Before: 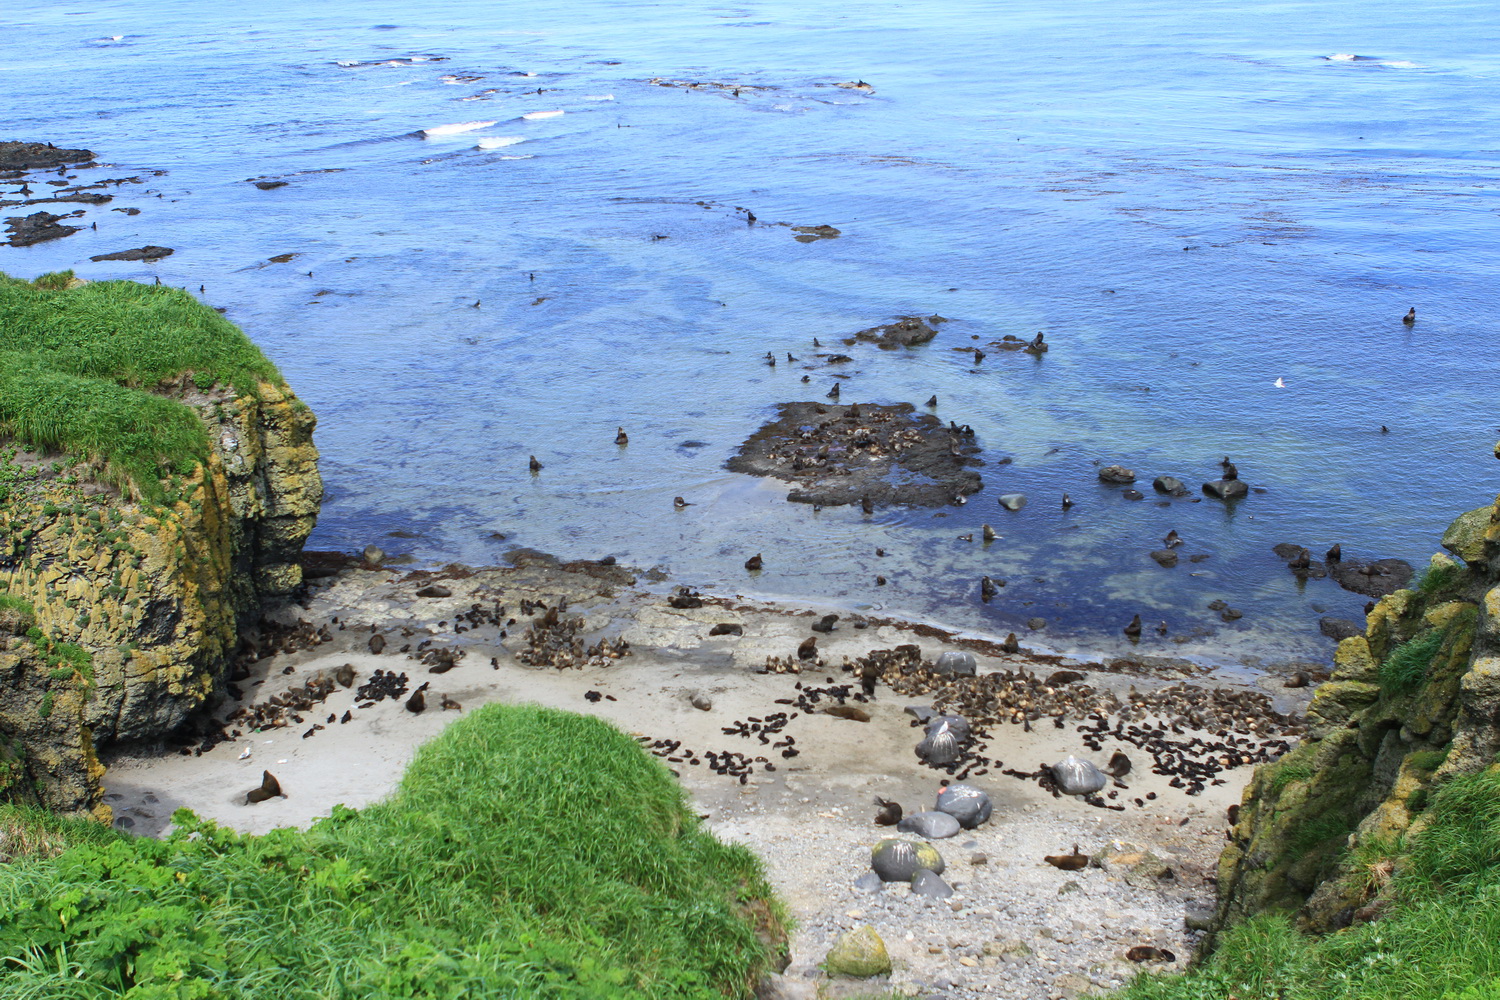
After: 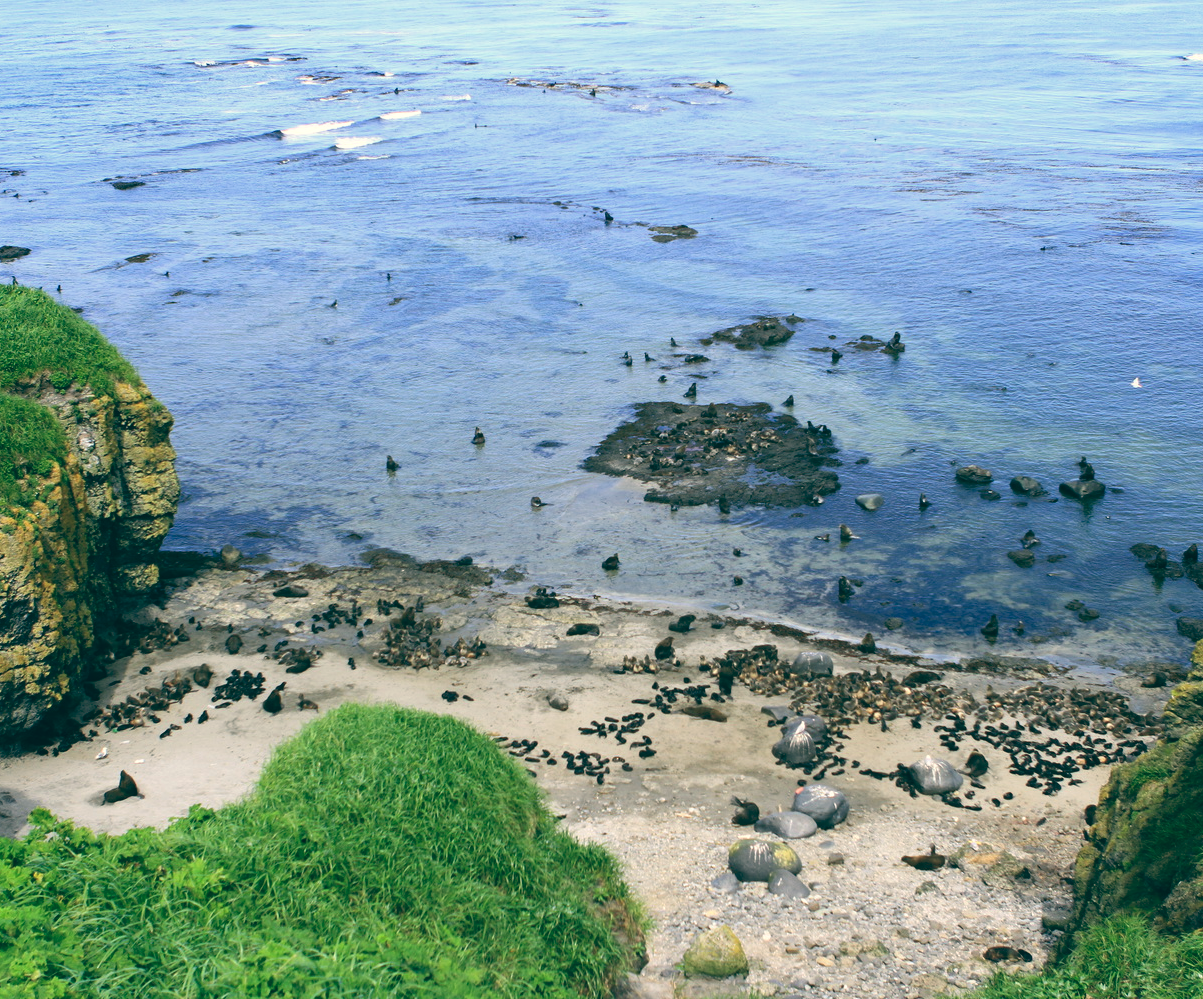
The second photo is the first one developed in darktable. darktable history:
crop and rotate: left 9.597%, right 10.195%
color balance: lift [1.005, 0.99, 1.007, 1.01], gamma [1, 0.979, 1.011, 1.021], gain [0.923, 1.098, 1.025, 0.902], input saturation 90.45%, contrast 7.73%, output saturation 105.91%
